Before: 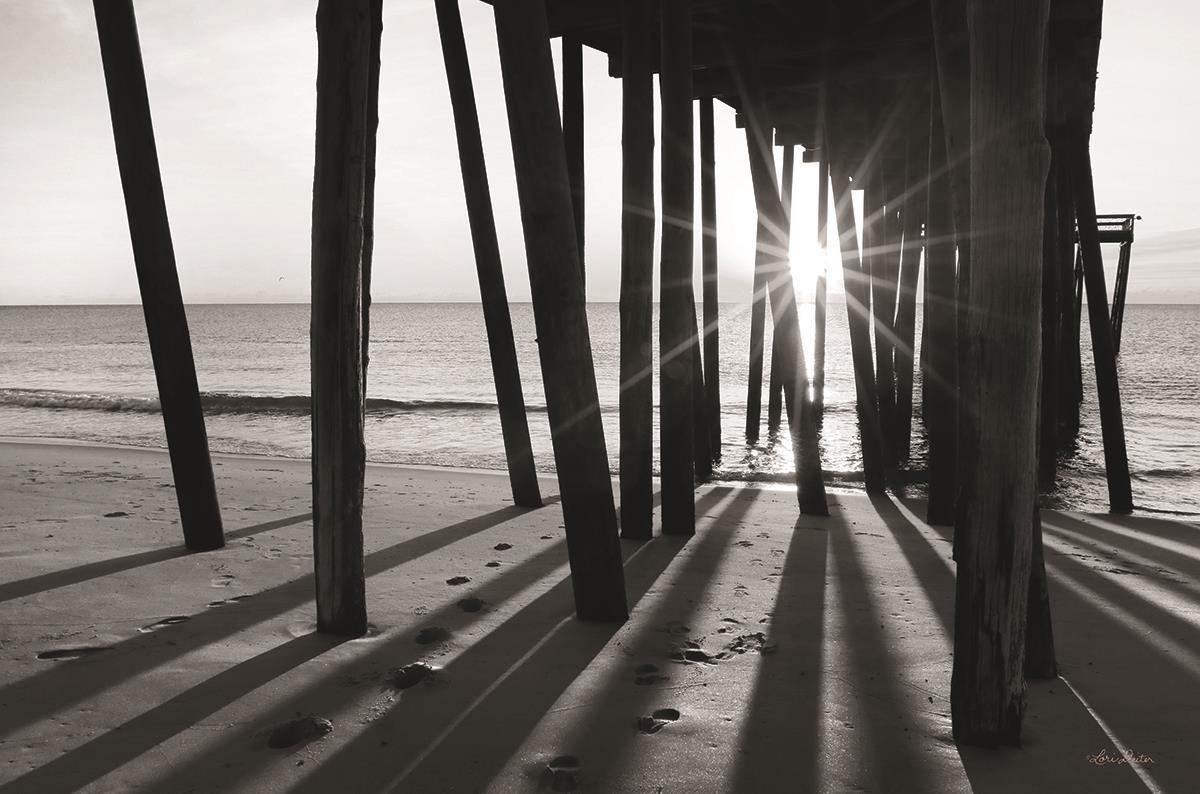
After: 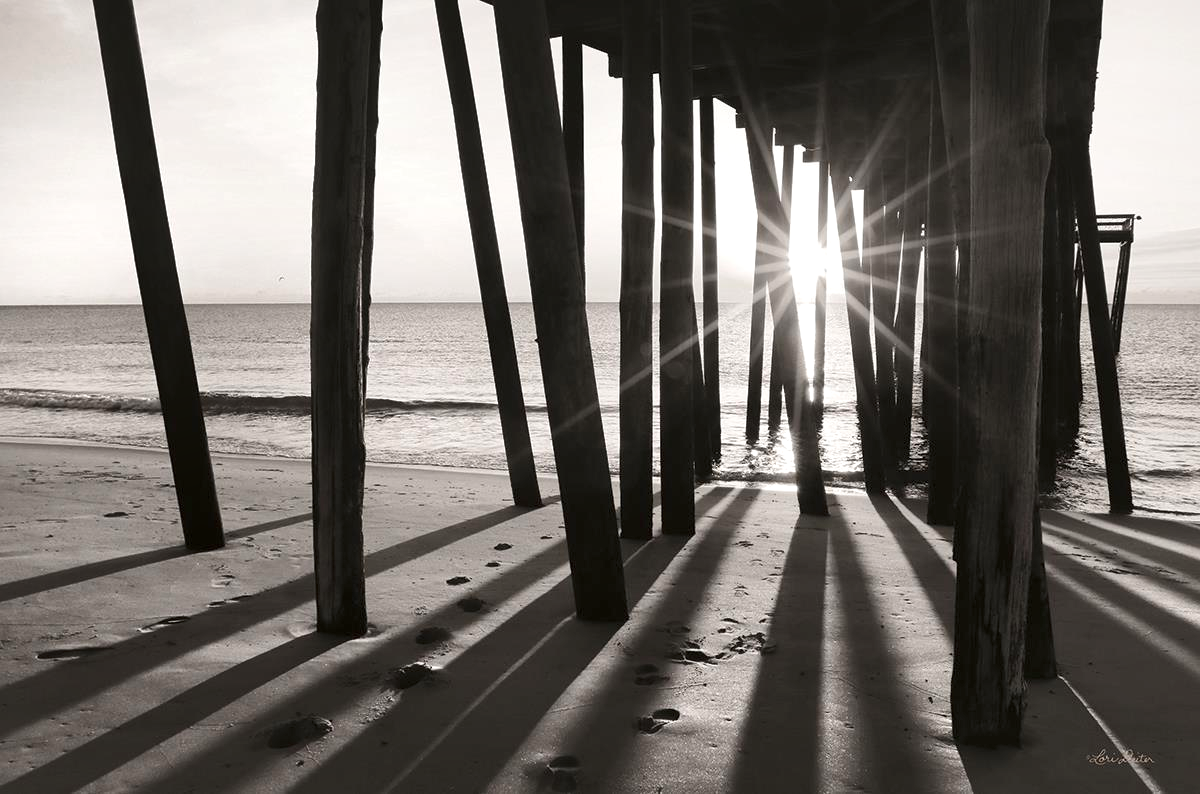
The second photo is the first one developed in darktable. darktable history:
local contrast: mode bilateral grid, contrast 100, coarseness 100, detail 165%, midtone range 0.2
contrast brightness saturation: contrast 0.1, brightness 0.03, saturation 0.09
